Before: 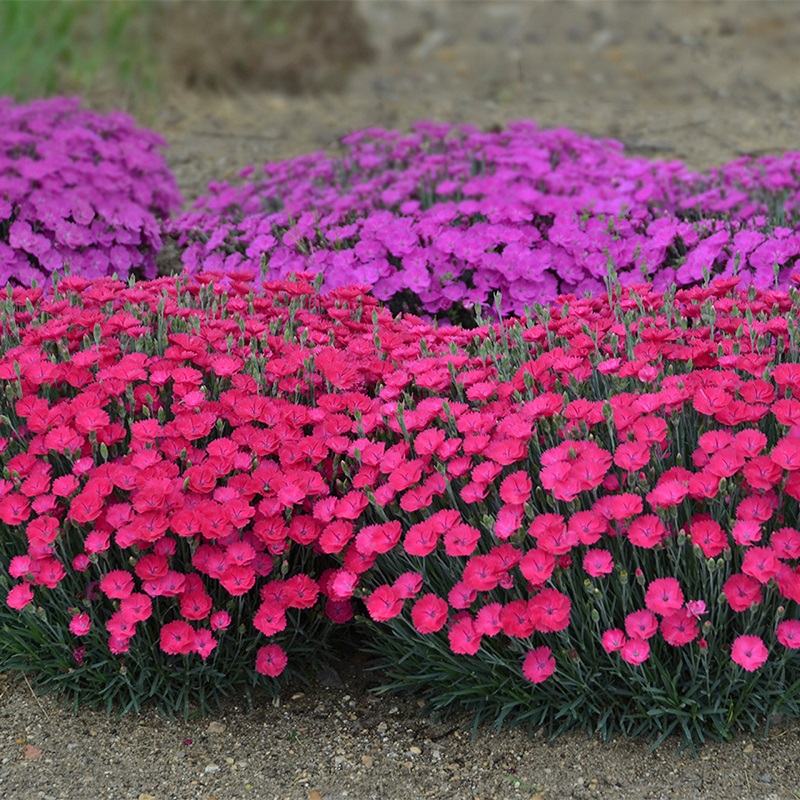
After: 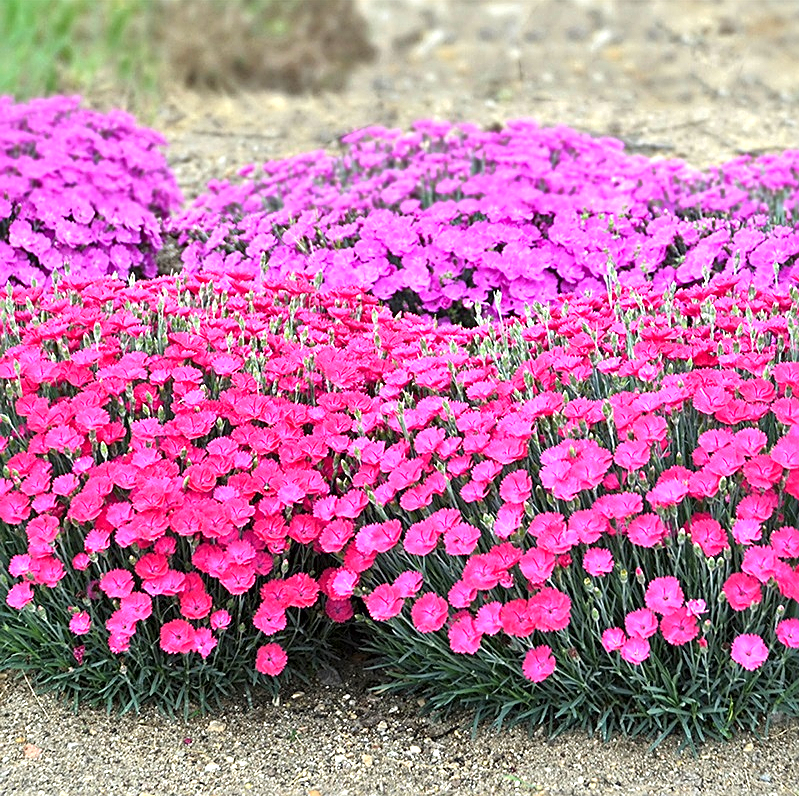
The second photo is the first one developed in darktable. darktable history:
crop: top 0.242%, bottom 0.194%
sharpen: on, module defaults
local contrast: mode bilateral grid, contrast 21, coarseness 51, detail 149%, midtone range 0.2
tone equalizer: -8 EV -0.429 EV, -7 EV -0.406 EV, -6 EV -0.338 EV, -5 EV -0.229 EV, -3 EV 0.211 EV, -2 EV 0.339 EV, -1 EV 0.375 EV, +0 EV 0.439 EV
exposure: black level correction 0, exposure 1.199 EV, compensate highlight preservation false
